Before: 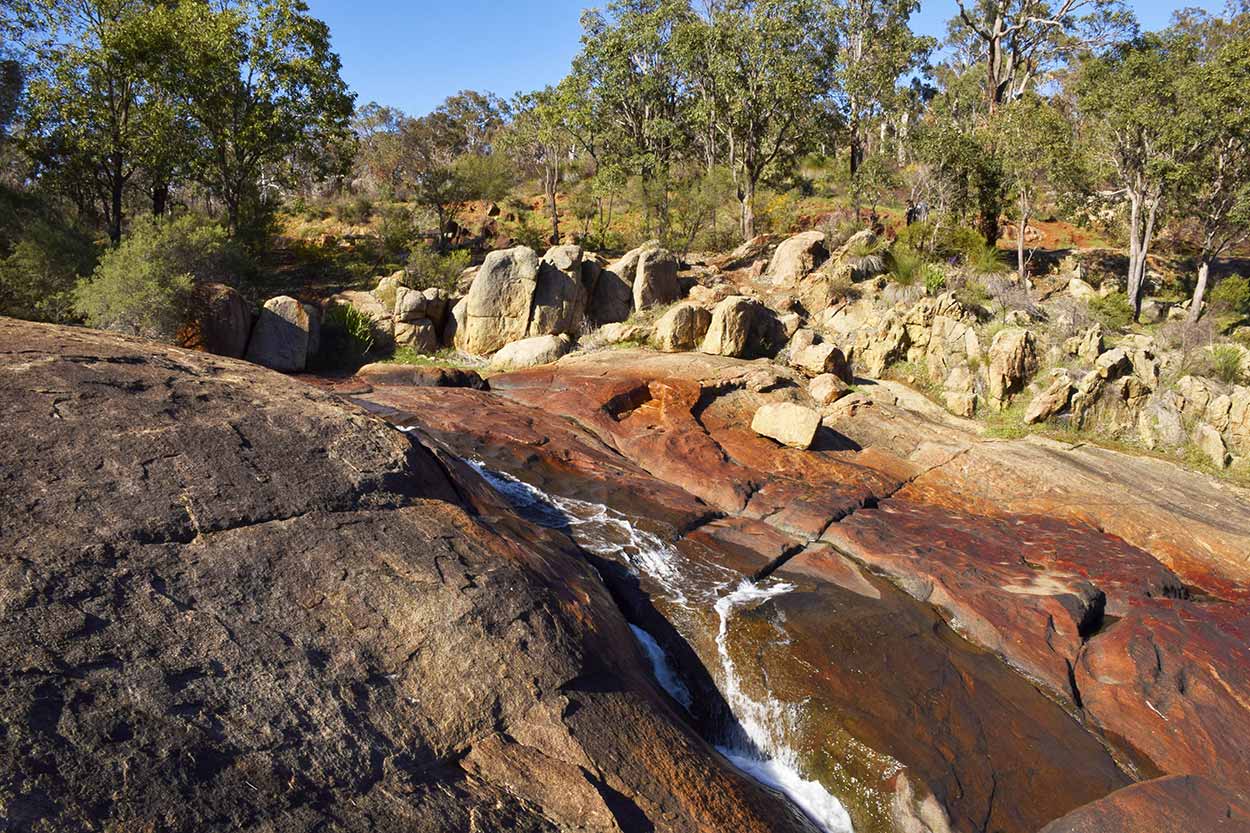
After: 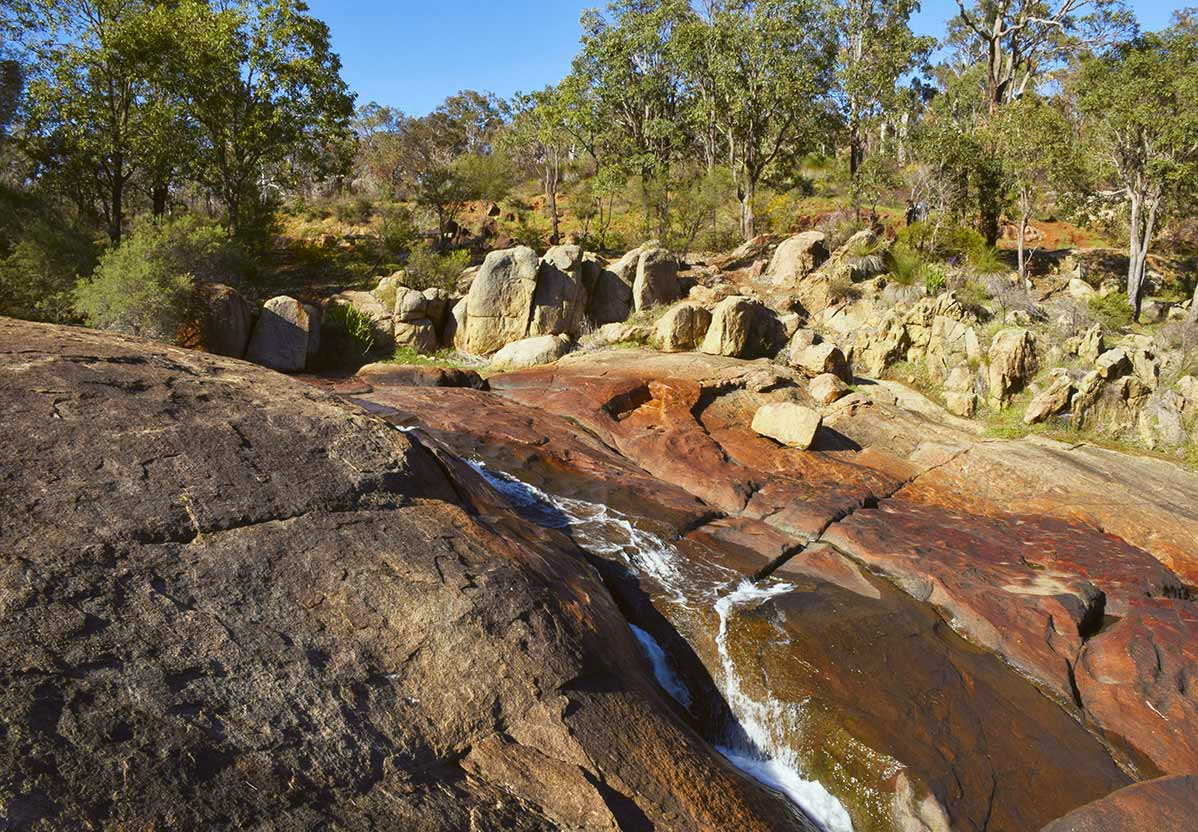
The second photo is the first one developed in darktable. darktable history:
color balance: lift [1.004, 1.002, 1.002, 0.998], gamma [1, 1.007, 1.002, 0.993], gain [1, 0.977, 1.013, 1.023], contrast -3.64%
contrast brightness saturation: saturation 0.1
color zones: curves: ch1 [(0.077, 0.436) (0.25, 0.5) (0.75, 0.5)]
crop: right 4.126%, bottom 0.031%
